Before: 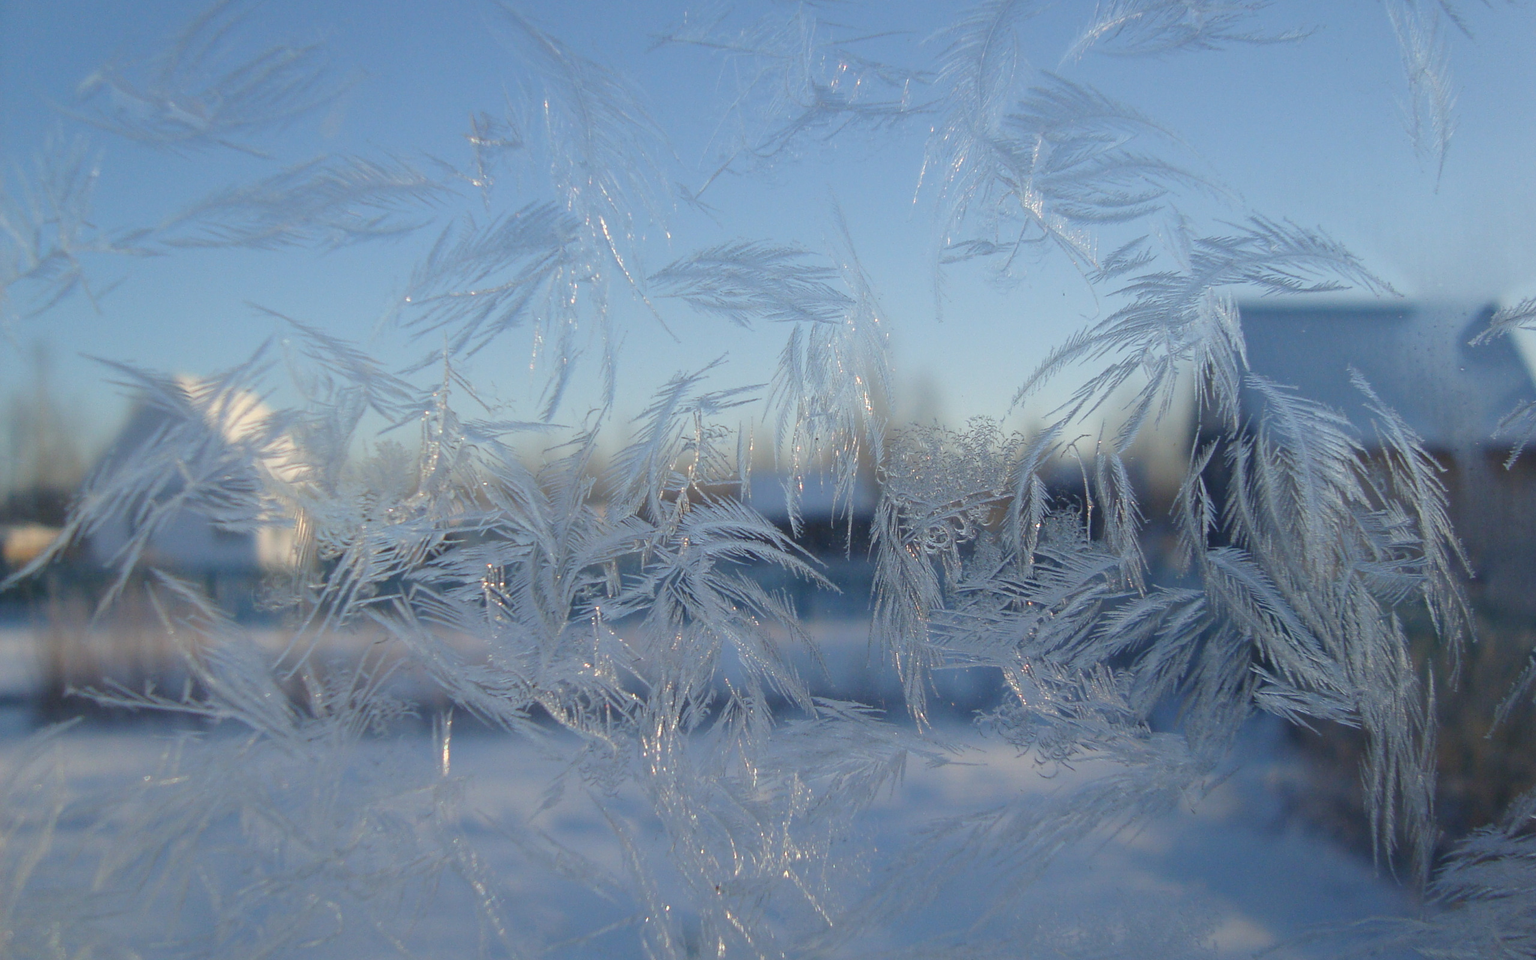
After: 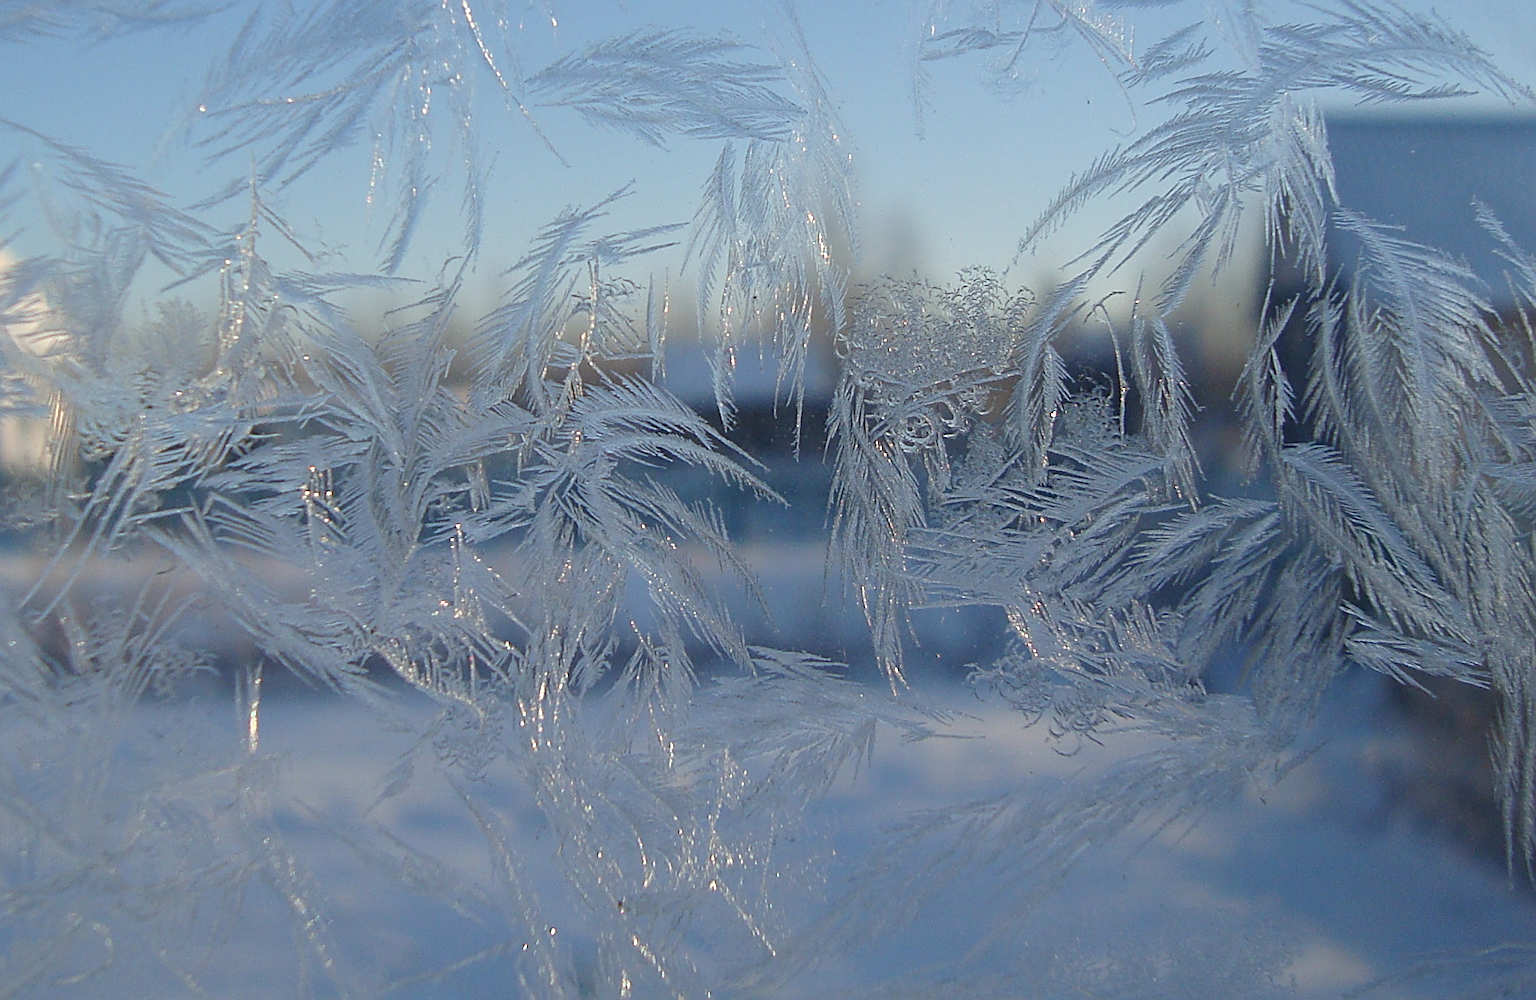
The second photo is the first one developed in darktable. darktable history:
crop: left 16.871%, top 22.857%, right 9.116%
sharpen: amount 0.901
